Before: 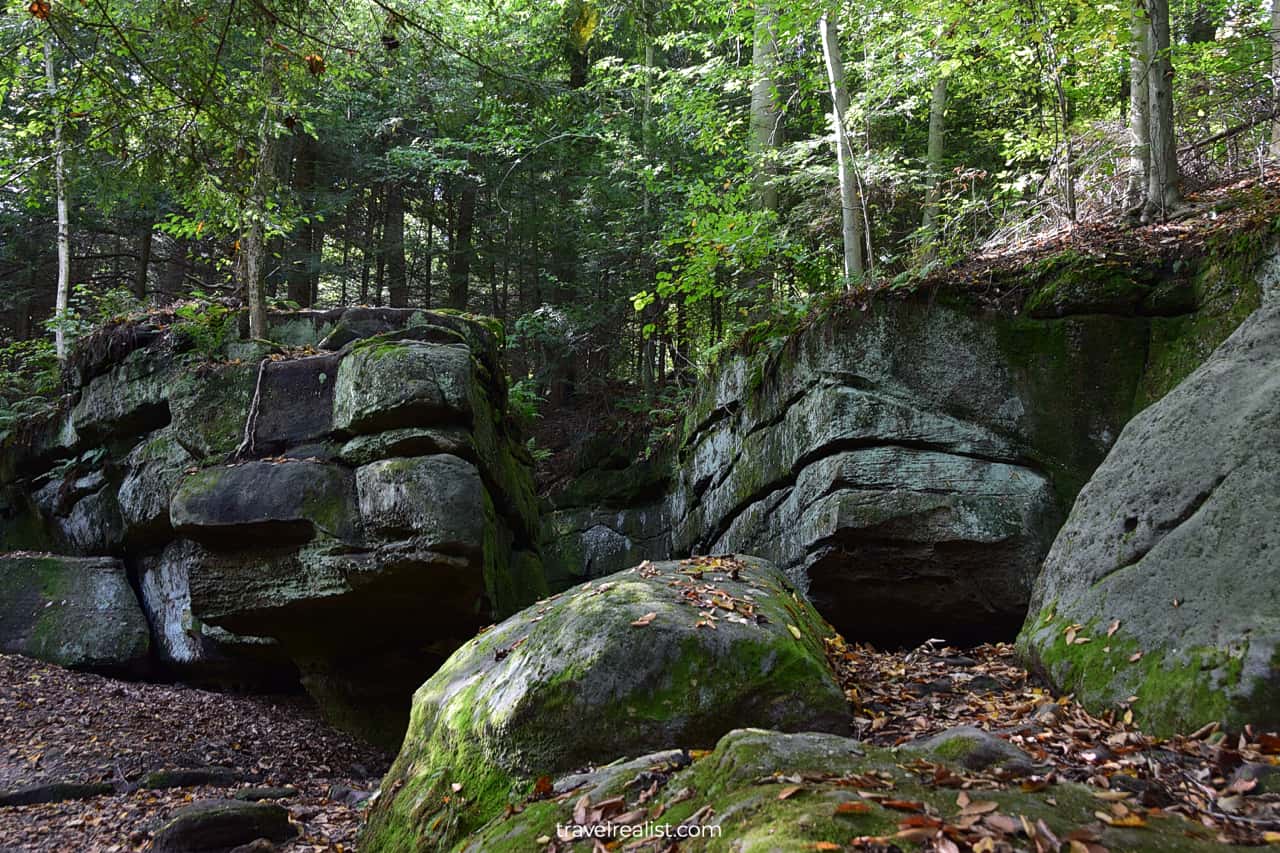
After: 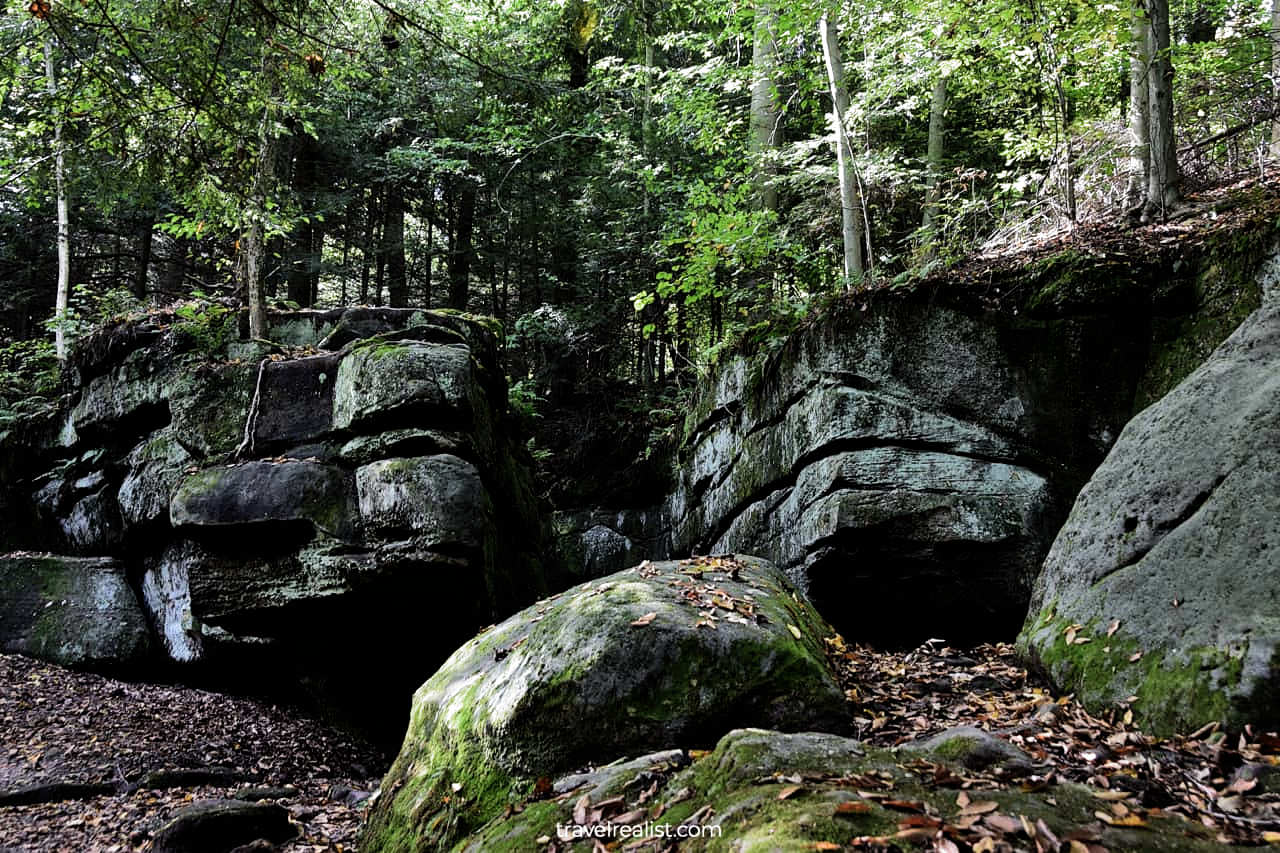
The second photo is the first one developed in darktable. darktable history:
shadows and highlights: shadows 40, highlights -54, highlights color adjustment 46%, low approximation 0.01, soften with gaussian
filmic rgb: black relative exposure -8.2 EV, white relative exposure 2.2 EV, threshold 3 EV, hardness 7.11, latitude 75%, contrast 1.325, highlights saturation mix -2%, shadows ↔ highlights balance 30%, preserve chrominance RGB euclidean norm, color science v5 (2021), contrast in shadows safe, contrast in highlights safe, enable highlight reconstruction true
